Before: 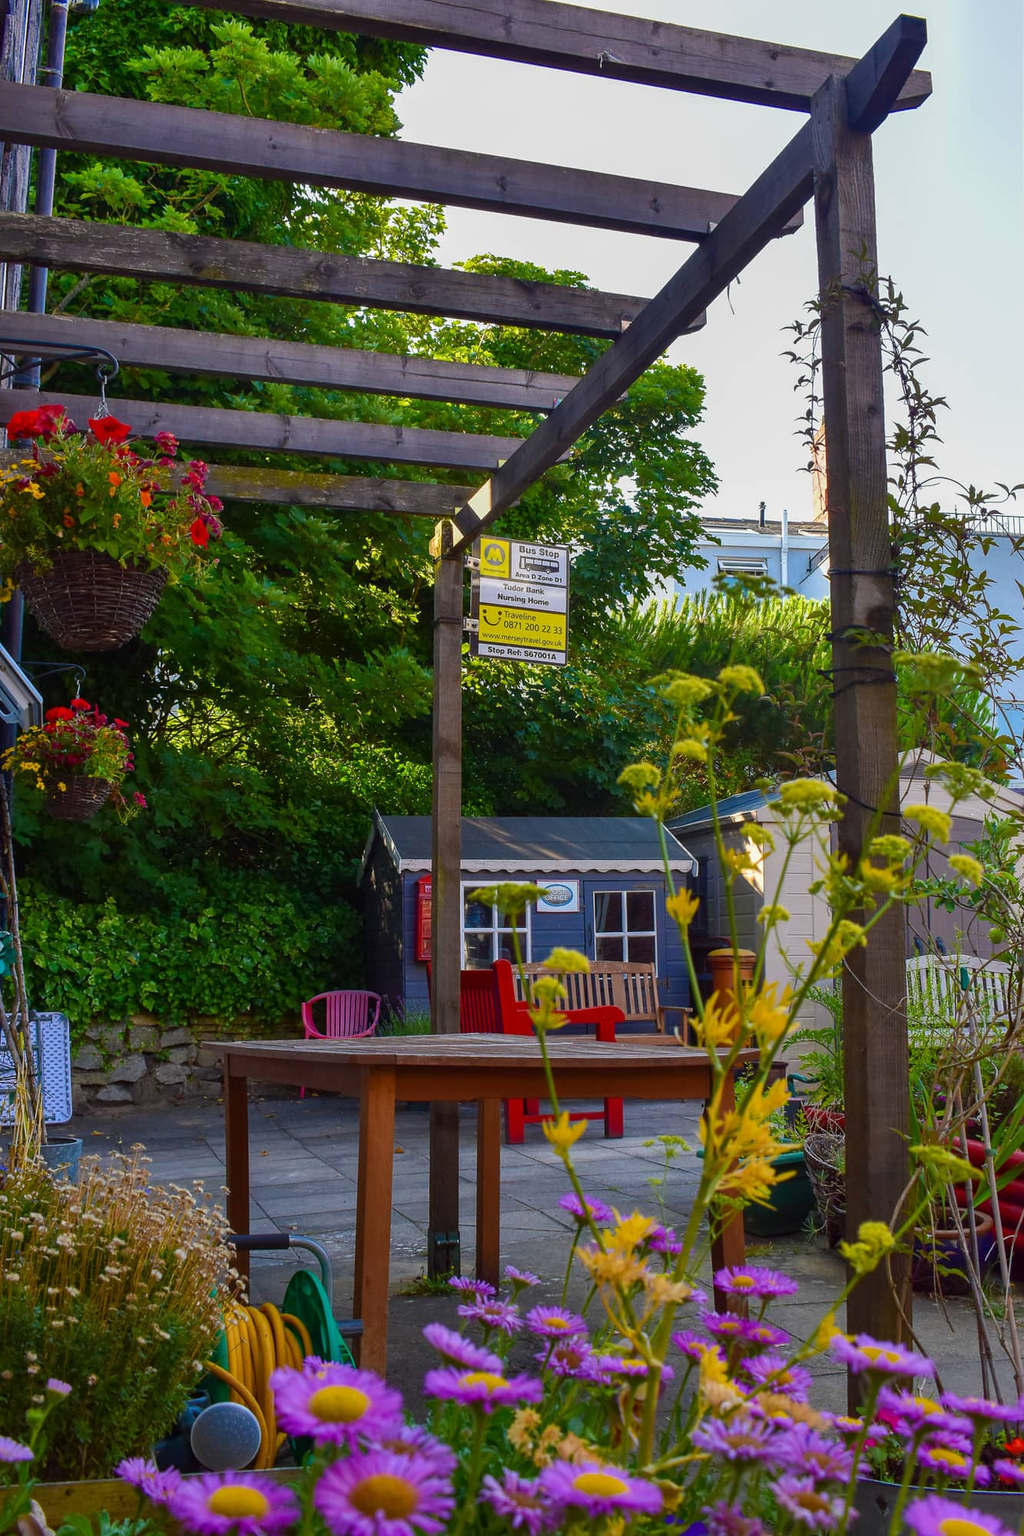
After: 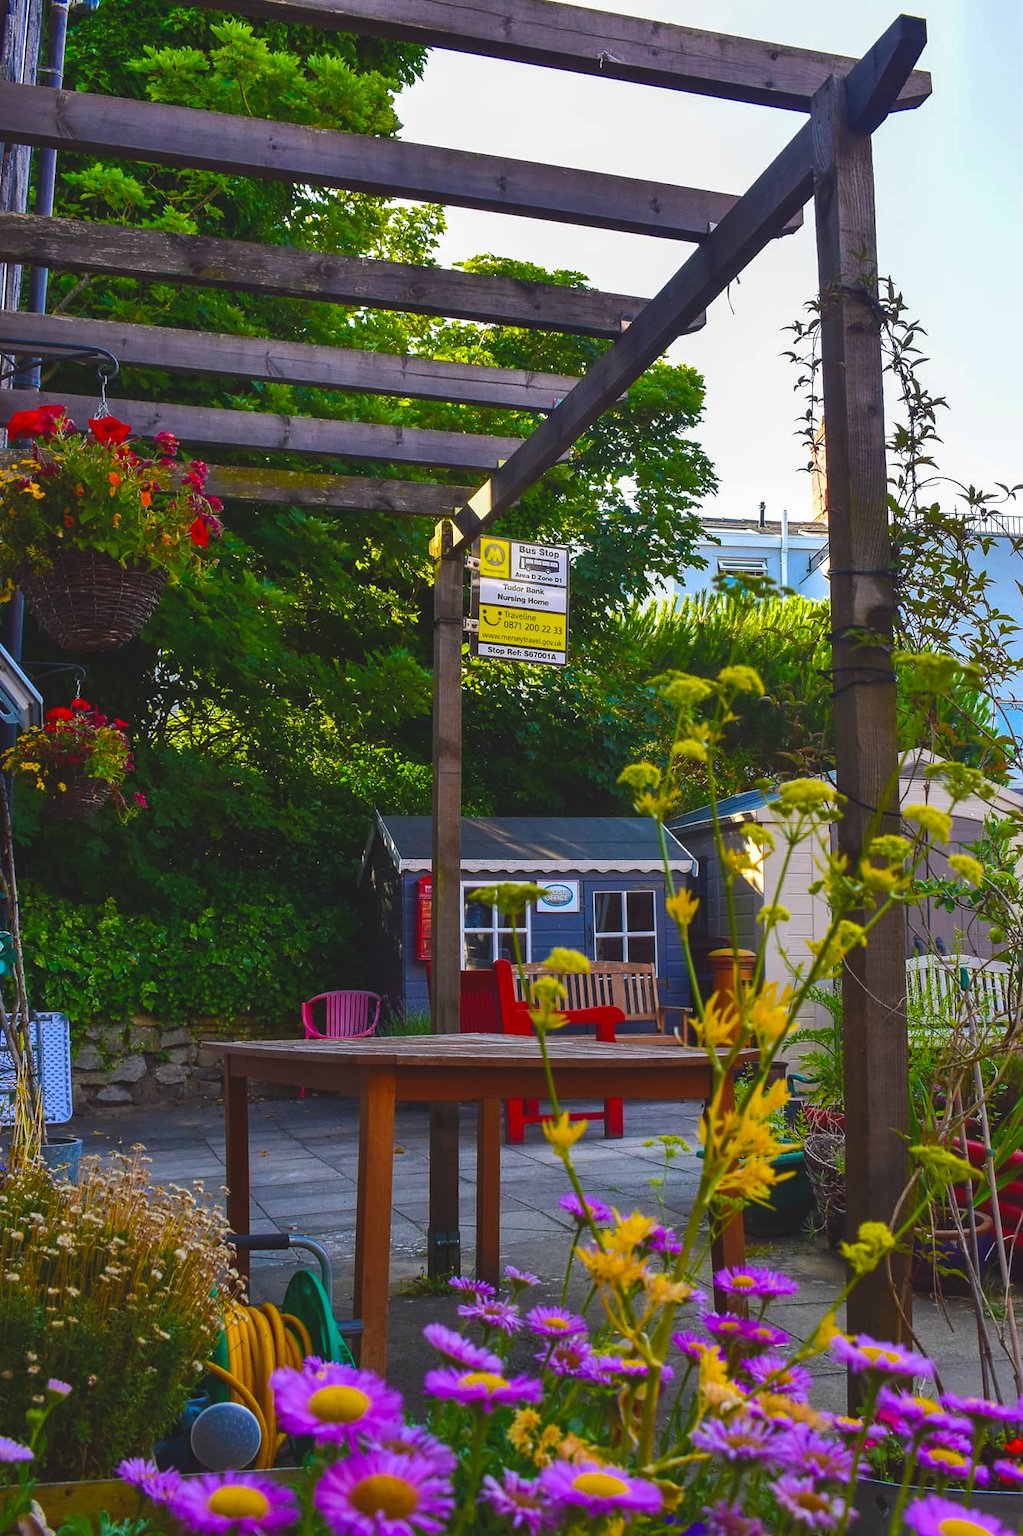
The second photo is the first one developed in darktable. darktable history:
tone equalizer: -8 EV -0.446 EV, -7 EV -0.401 EV, -6 EV -0.326 EV, -5 EV -0.23 EV, -3 EV 0.21 EV, -2 EV 0.312 EV, -1 EV 0.404 EV, +0 EV 0.428 EV, edges refinement/feathering 500, mask exposure compensation -1.57 EV, preserve details no
exposure: black level correction -0.015, exposure -0.13 EV, compensate highlight preservation false
color balance rgb: power › hue 61.19°, perceptual saturation grading › global saturation 35.625%
